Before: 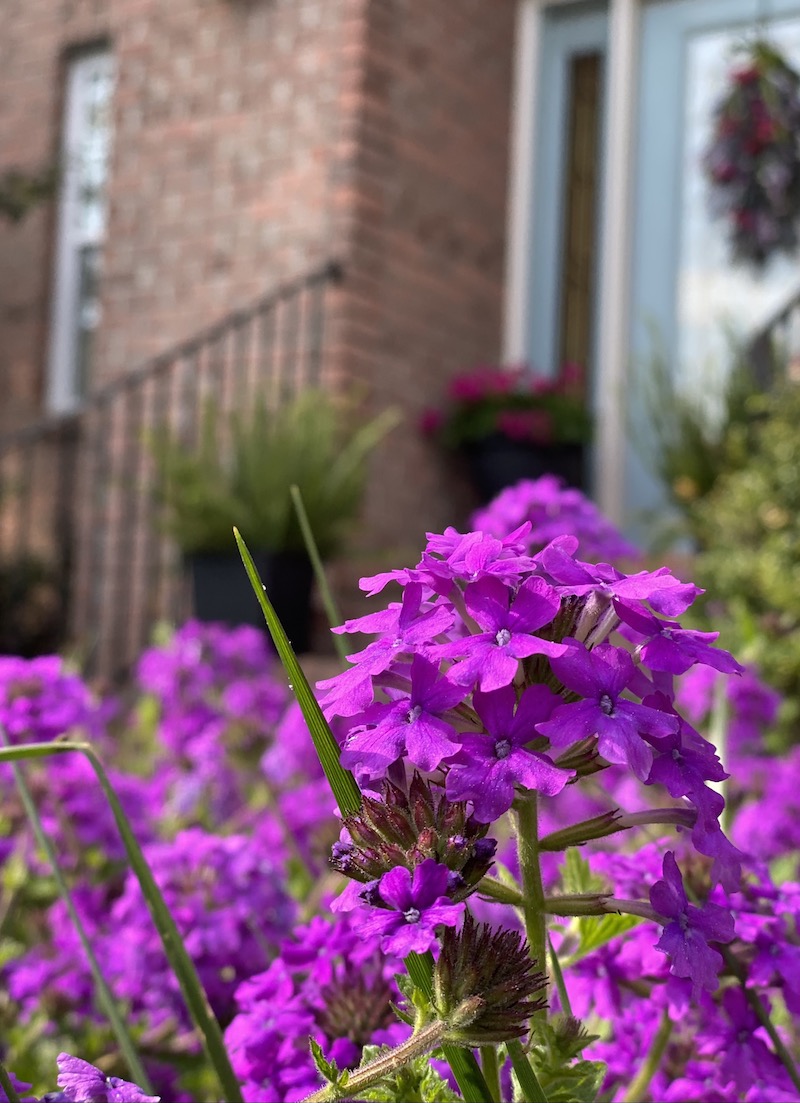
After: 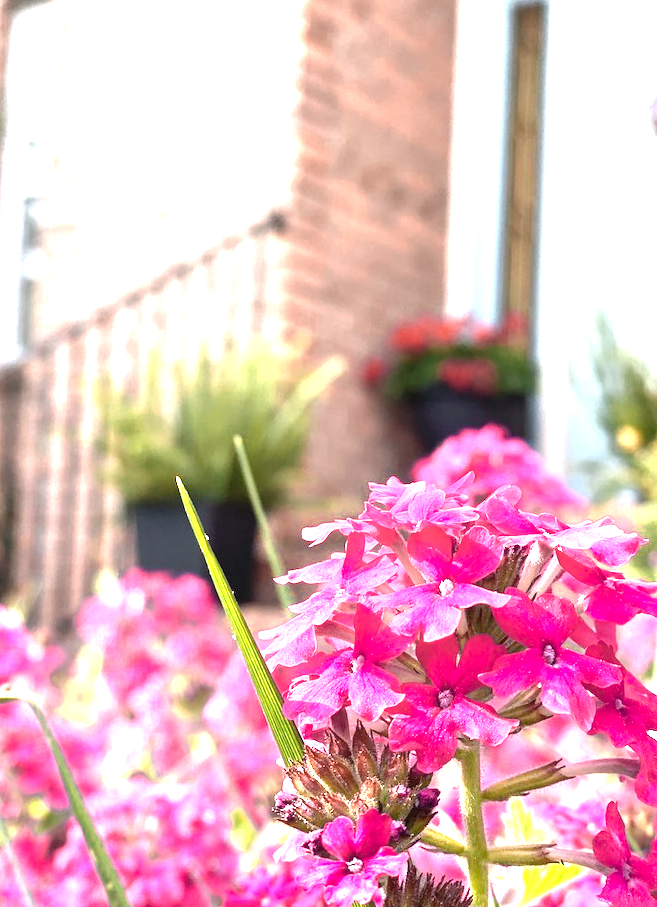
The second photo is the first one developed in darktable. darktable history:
crop and rotate: left 7.196%, top 4.574%, right 10.605%, bottom 13.178%
color zones: curves: ch0 [(0.018, 0.548) (0.197, 0.654) (0.425, 0.447) (0.605, 0.658) (0.732, 0.579)]; ch1 [(0.105, 0.531) (0.224, 0.531) (0.386, 0.39) (0.618, 0.456) (0.732, 0.456) (0.956, 0.421)]; ch2 [(0.039, 0.583) (0.215, 0.465) (0.399, 0.544) (0.465, 0.548) (0.614, 0.447) (0.724, 0.43) (0.882, 0.623) (0.956, 0.632)]
contrast brightness saturation: contrast -0.08, brightness -0.04, saturation -0.11
exposure: exposure 2.25 EV, compensate highlight preservation false
